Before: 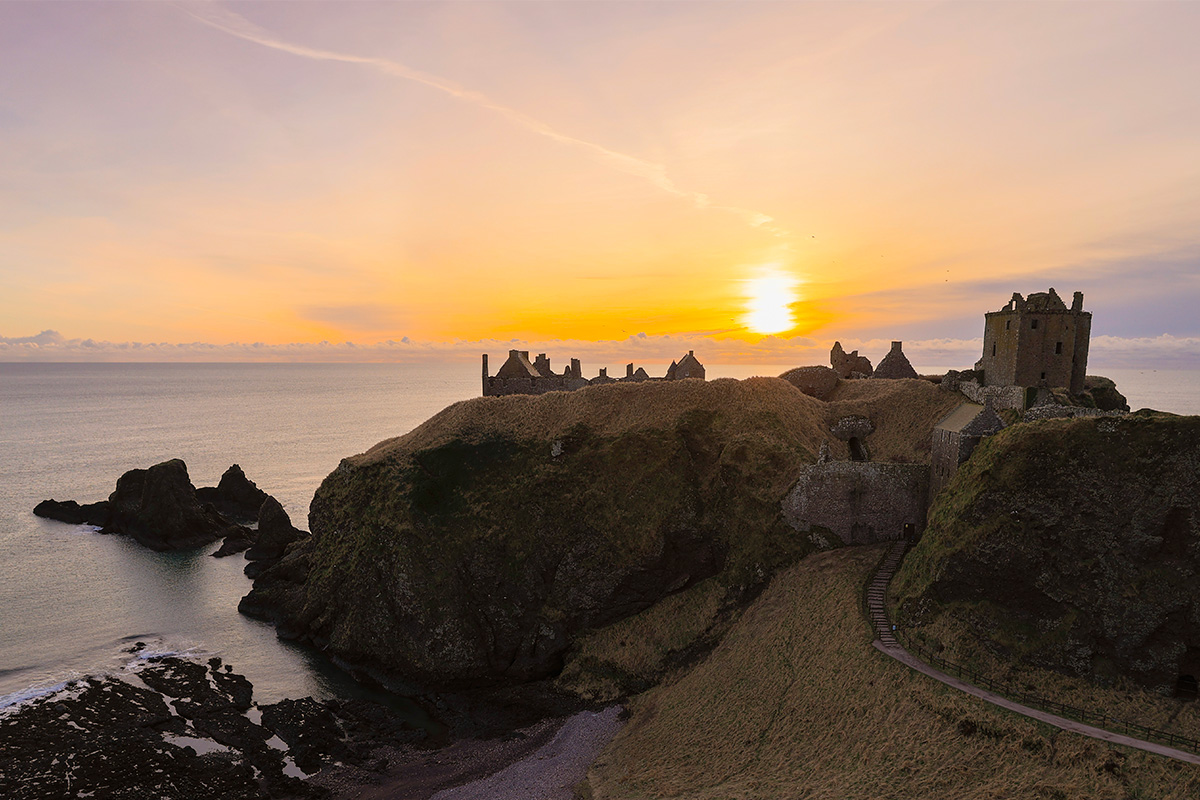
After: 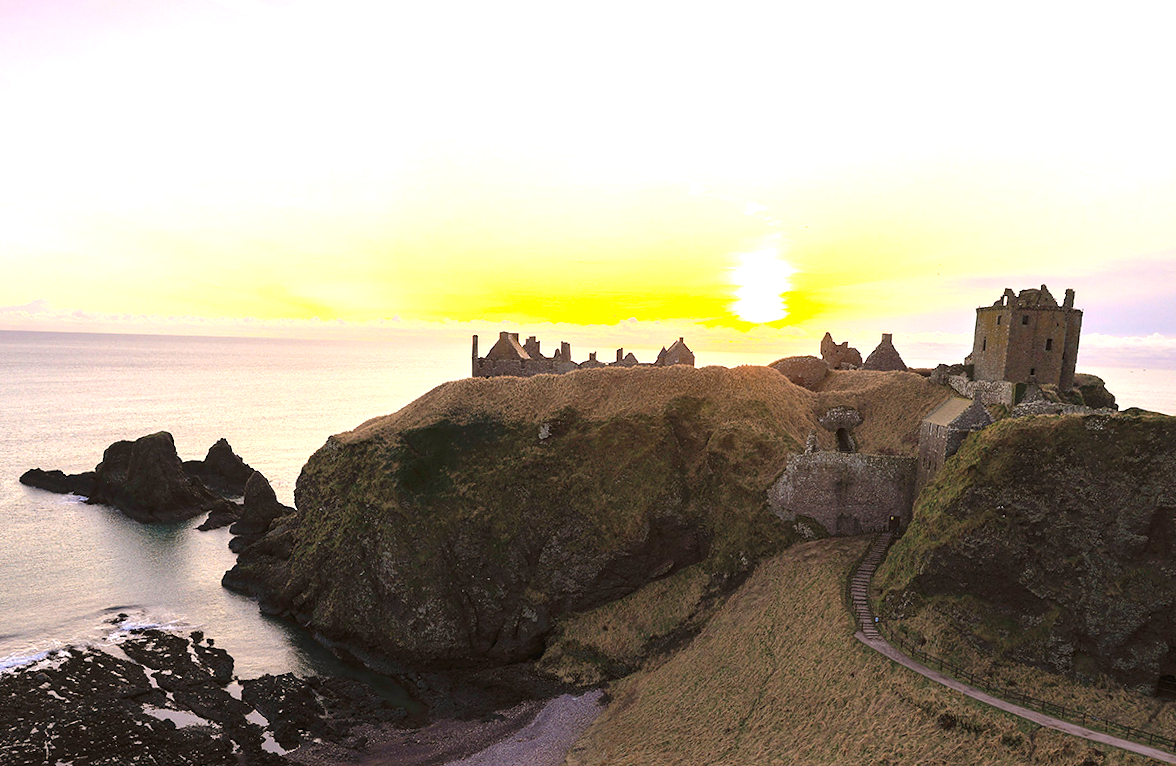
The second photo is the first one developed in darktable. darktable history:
exposure: black level correction 0, exposure 1.3 EV, compensate highlight preservation false
base curve: exposure shift 0, preserve colors none
rotate and perspective: rotation 1.57°, crop left 0.018, crop right 0.982, crop top 0.039, crop bottom 0.961
